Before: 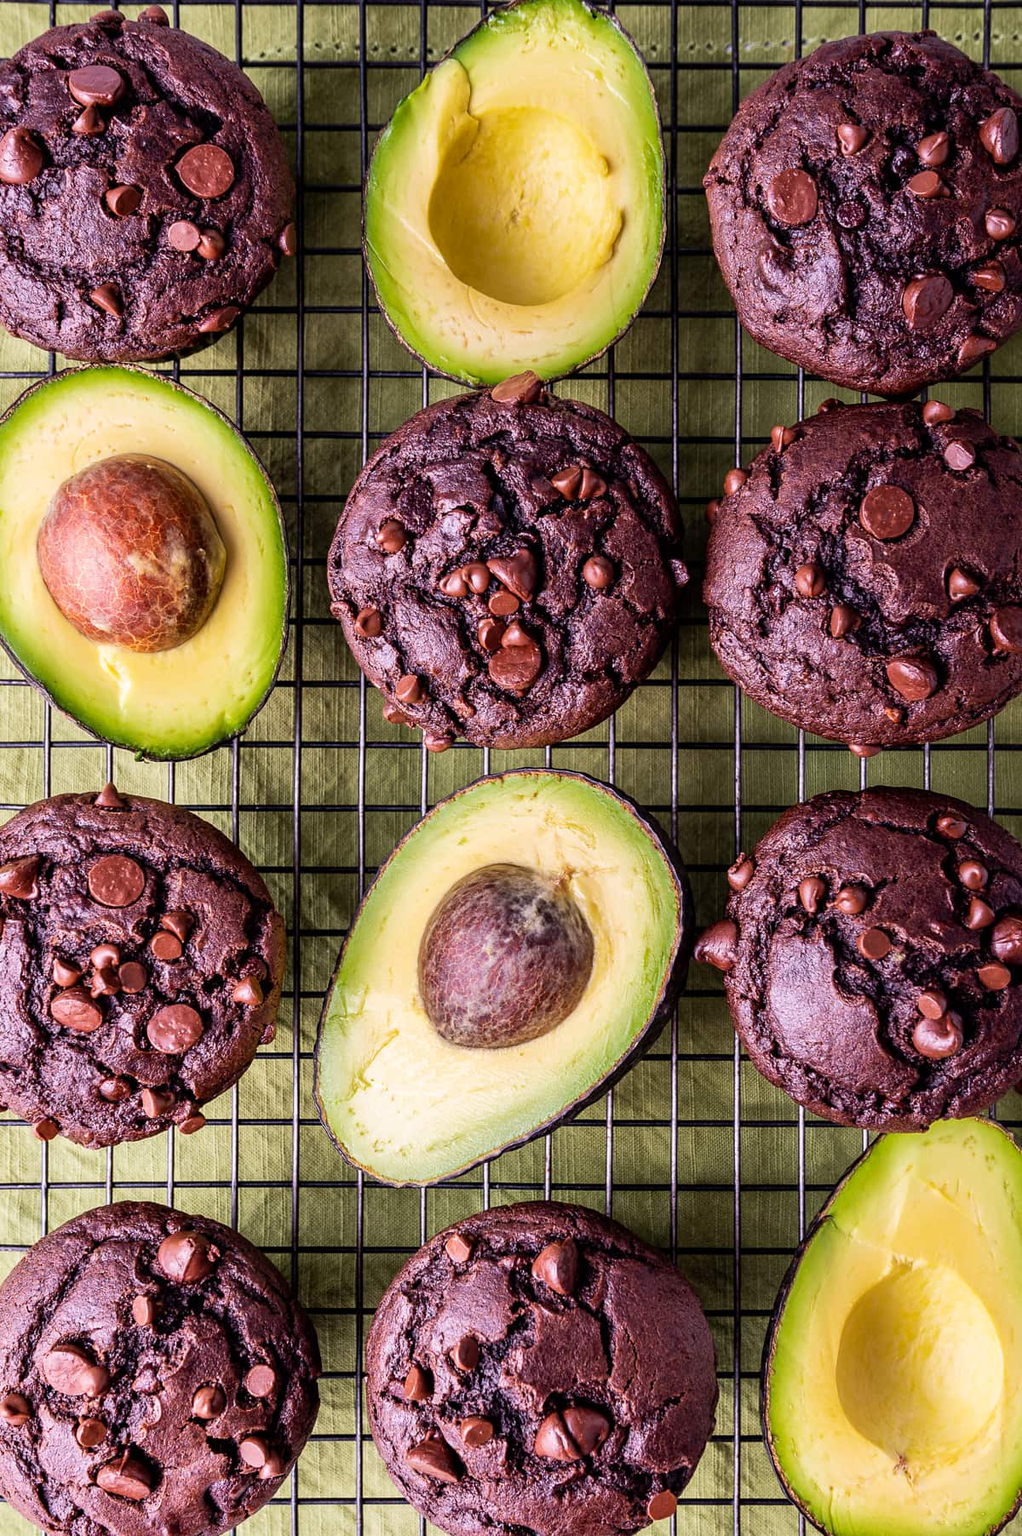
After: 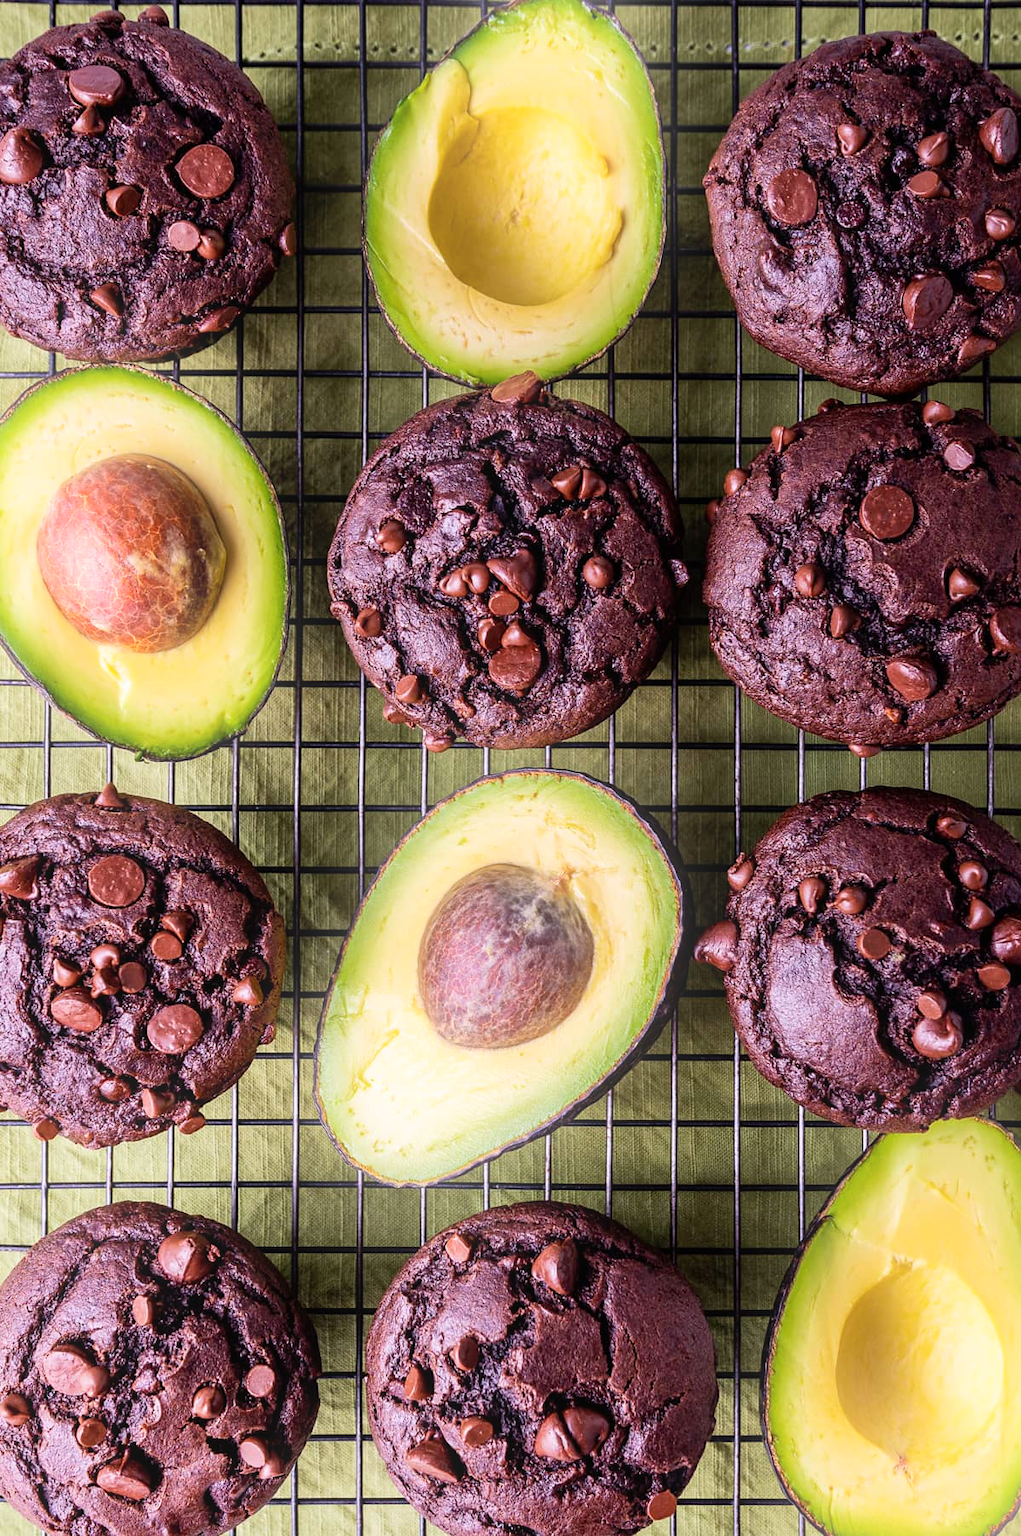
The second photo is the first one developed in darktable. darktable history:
white balance: red 0.986, blue 1.01
bloom: size 16%, threshold 98%, strength 20%
